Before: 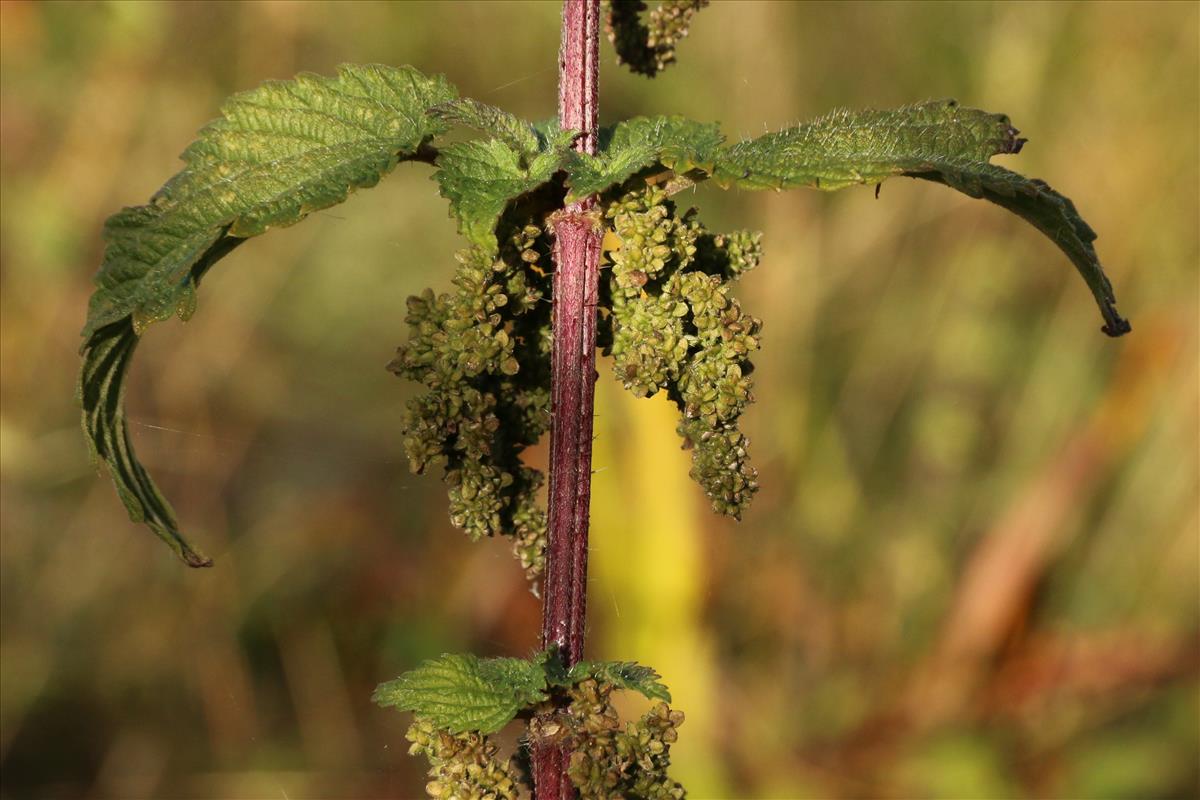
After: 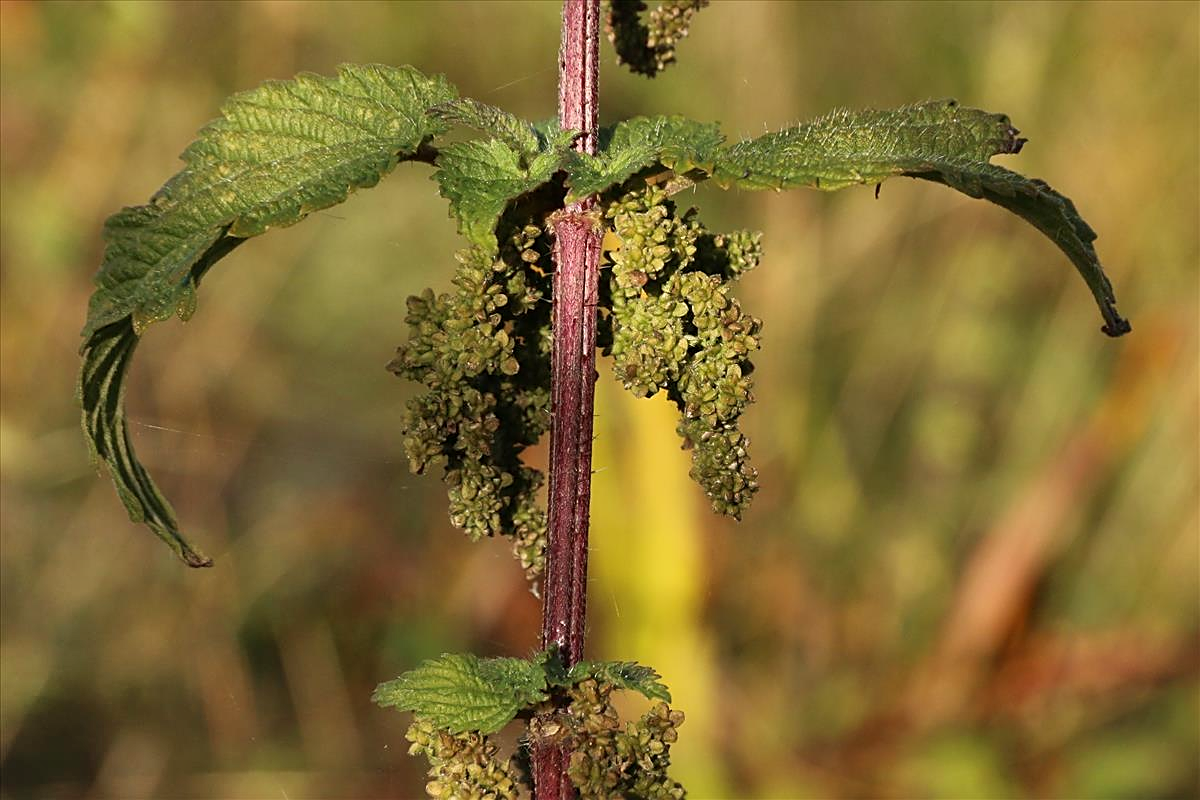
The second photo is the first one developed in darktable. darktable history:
shadows and highlights: shadows 60, soften with gaussian
sharpen: radius 1.967
